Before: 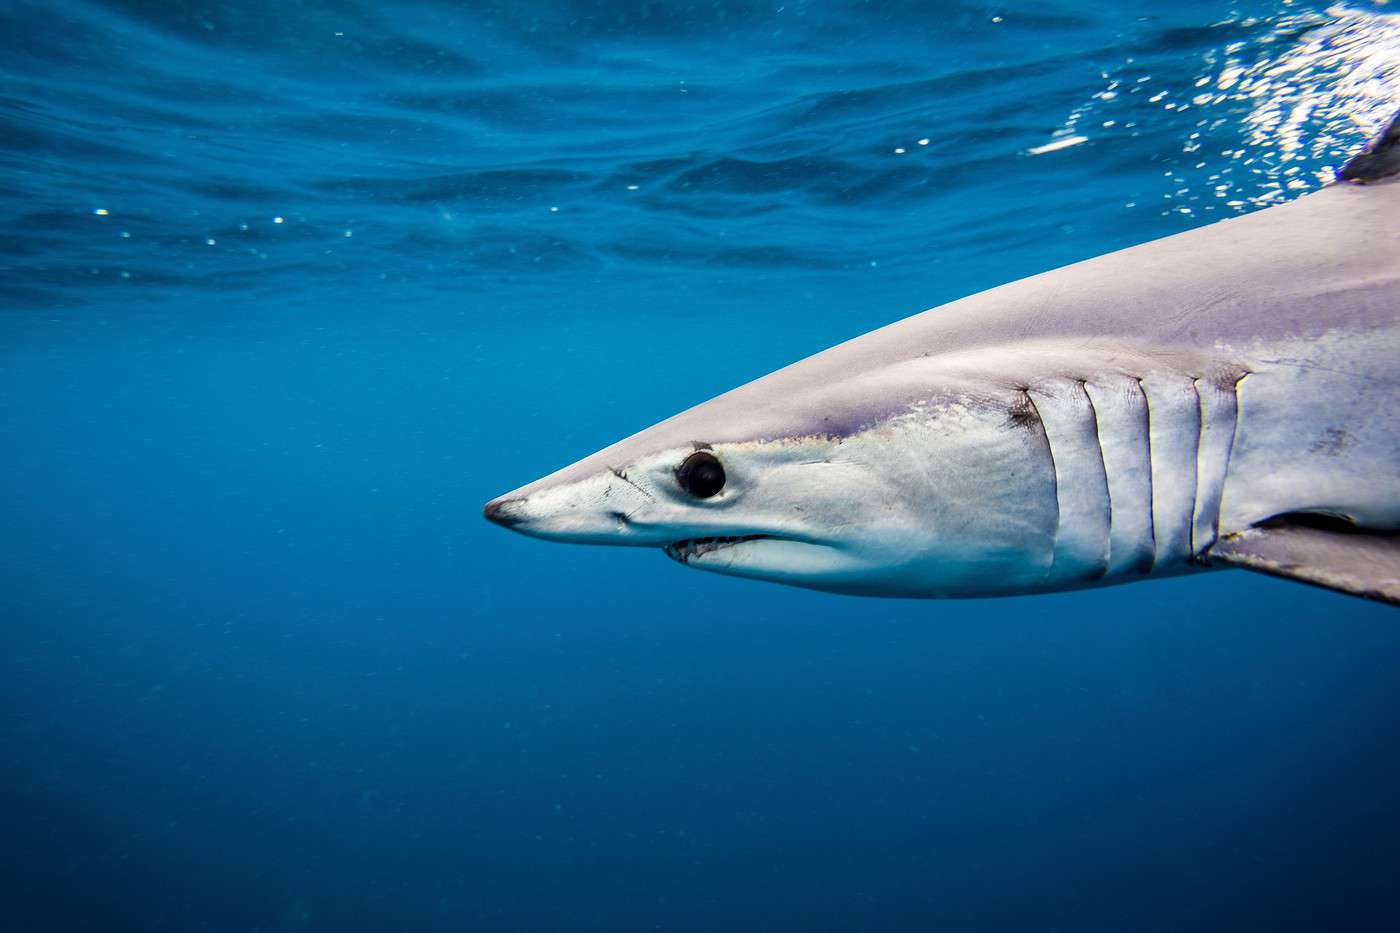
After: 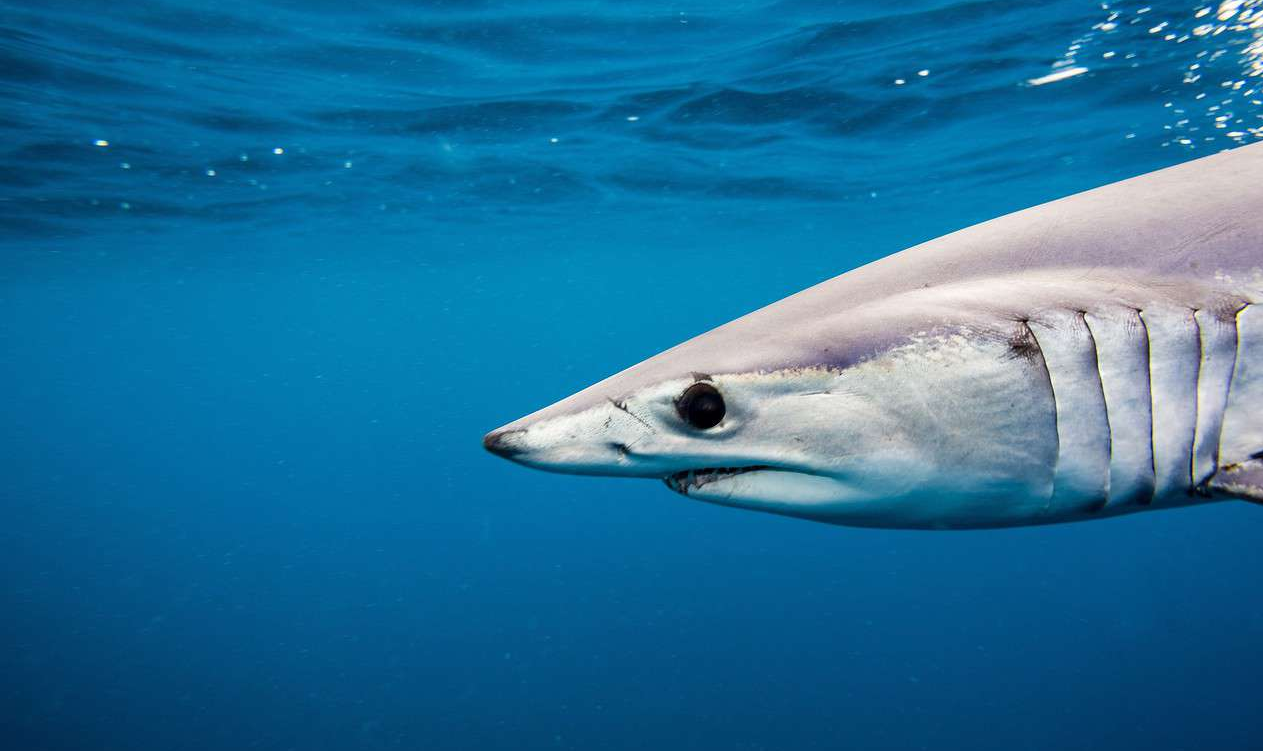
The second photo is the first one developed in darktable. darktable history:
crop: top 7.415%, right 9.732%, bottom 12.08%
